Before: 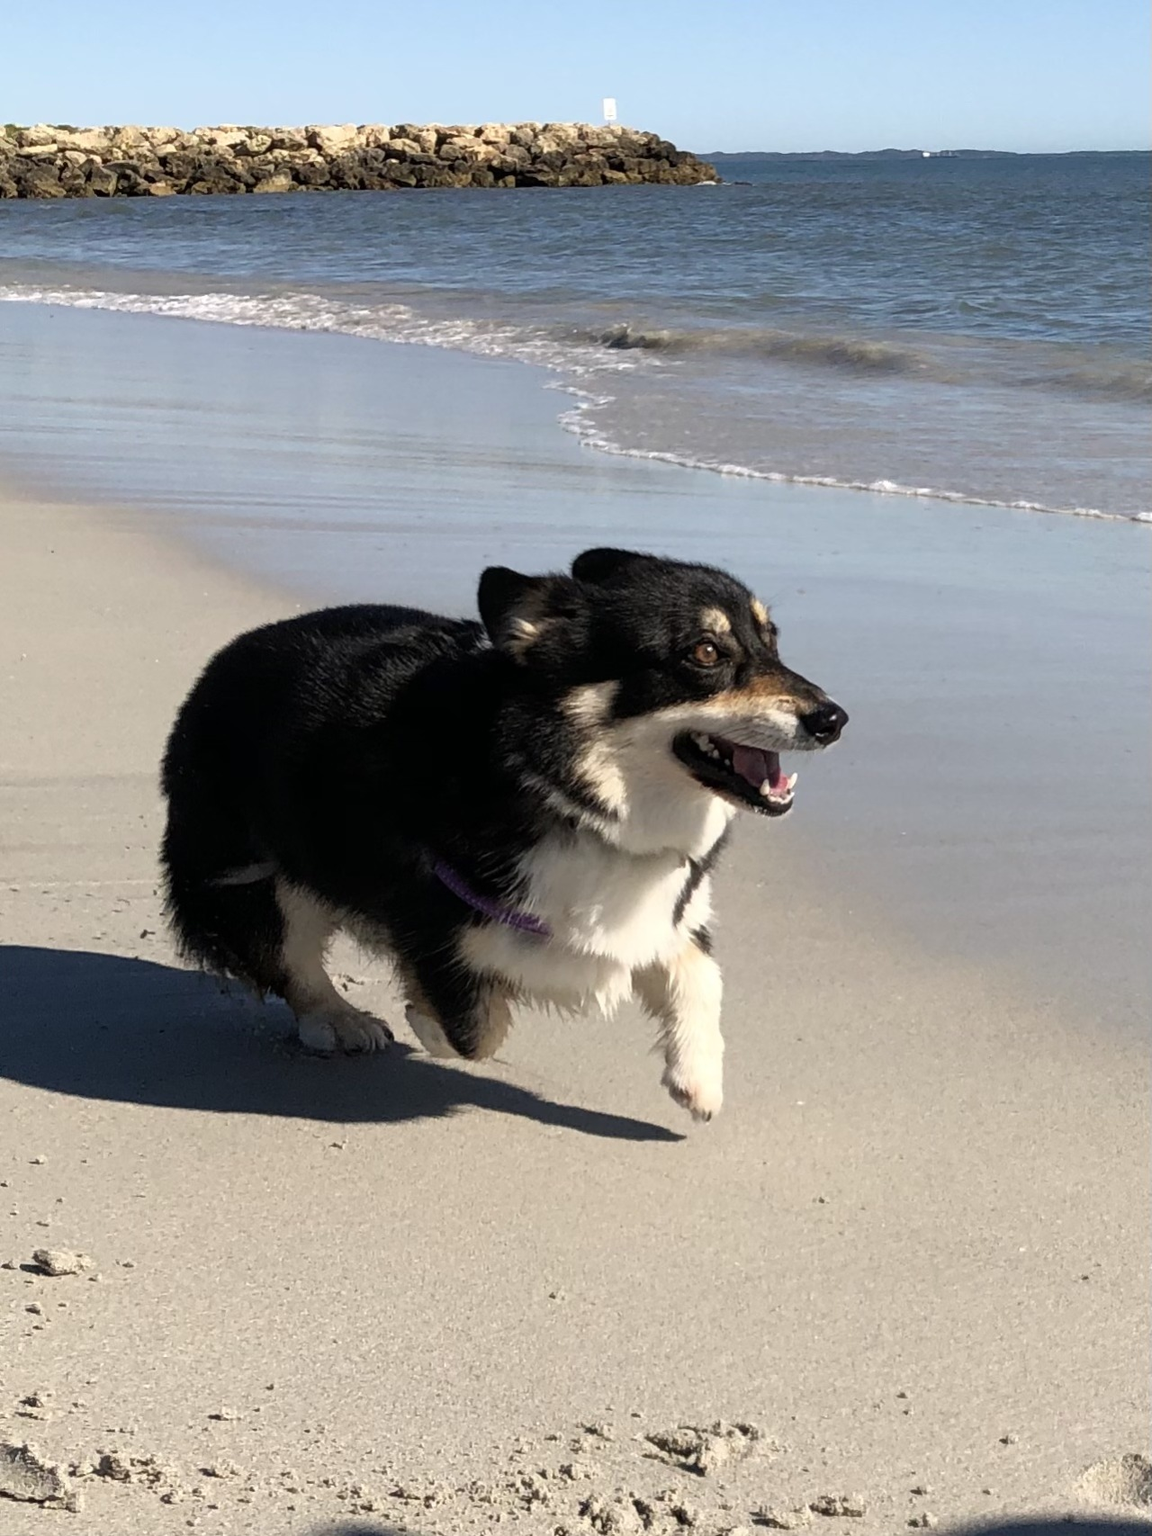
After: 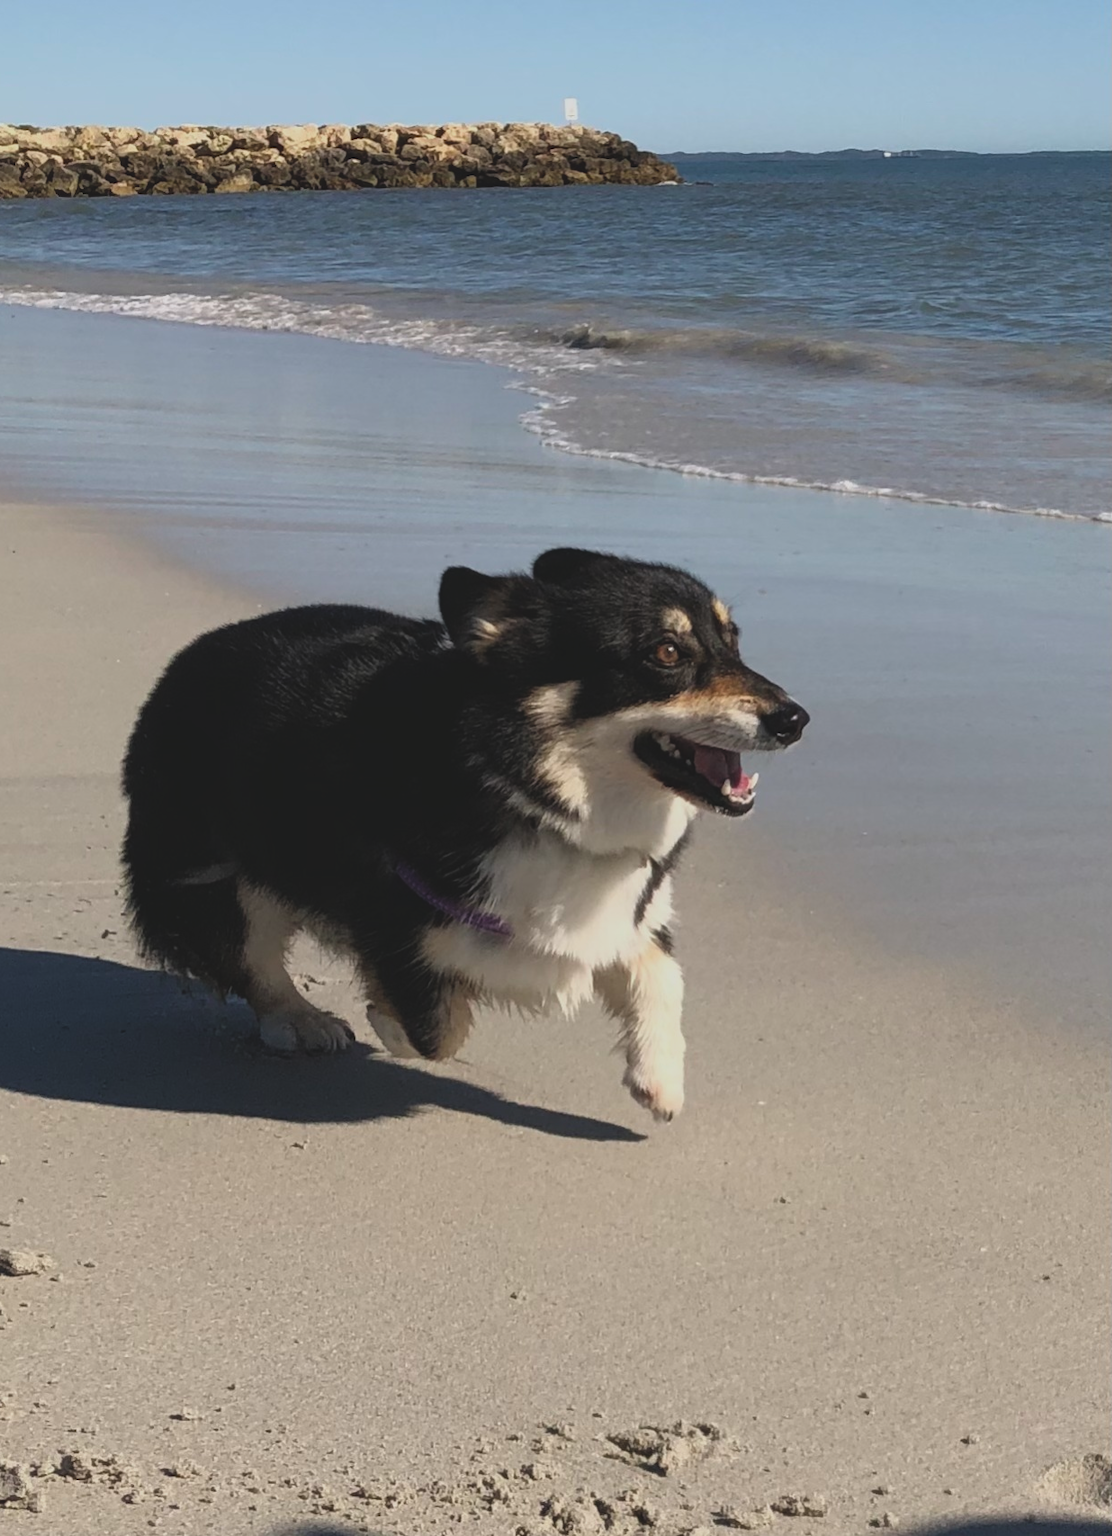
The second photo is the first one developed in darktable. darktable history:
shadows and highlights: radius 125.02, shadows 21.27, highlights -22.48, highlights color adjustment 0.21%, low approximation 0.01
exposure: black level correction -0.015, exposure -0.499 EV, compensate highlight preservation false
crop and rotate: left 3.408%
